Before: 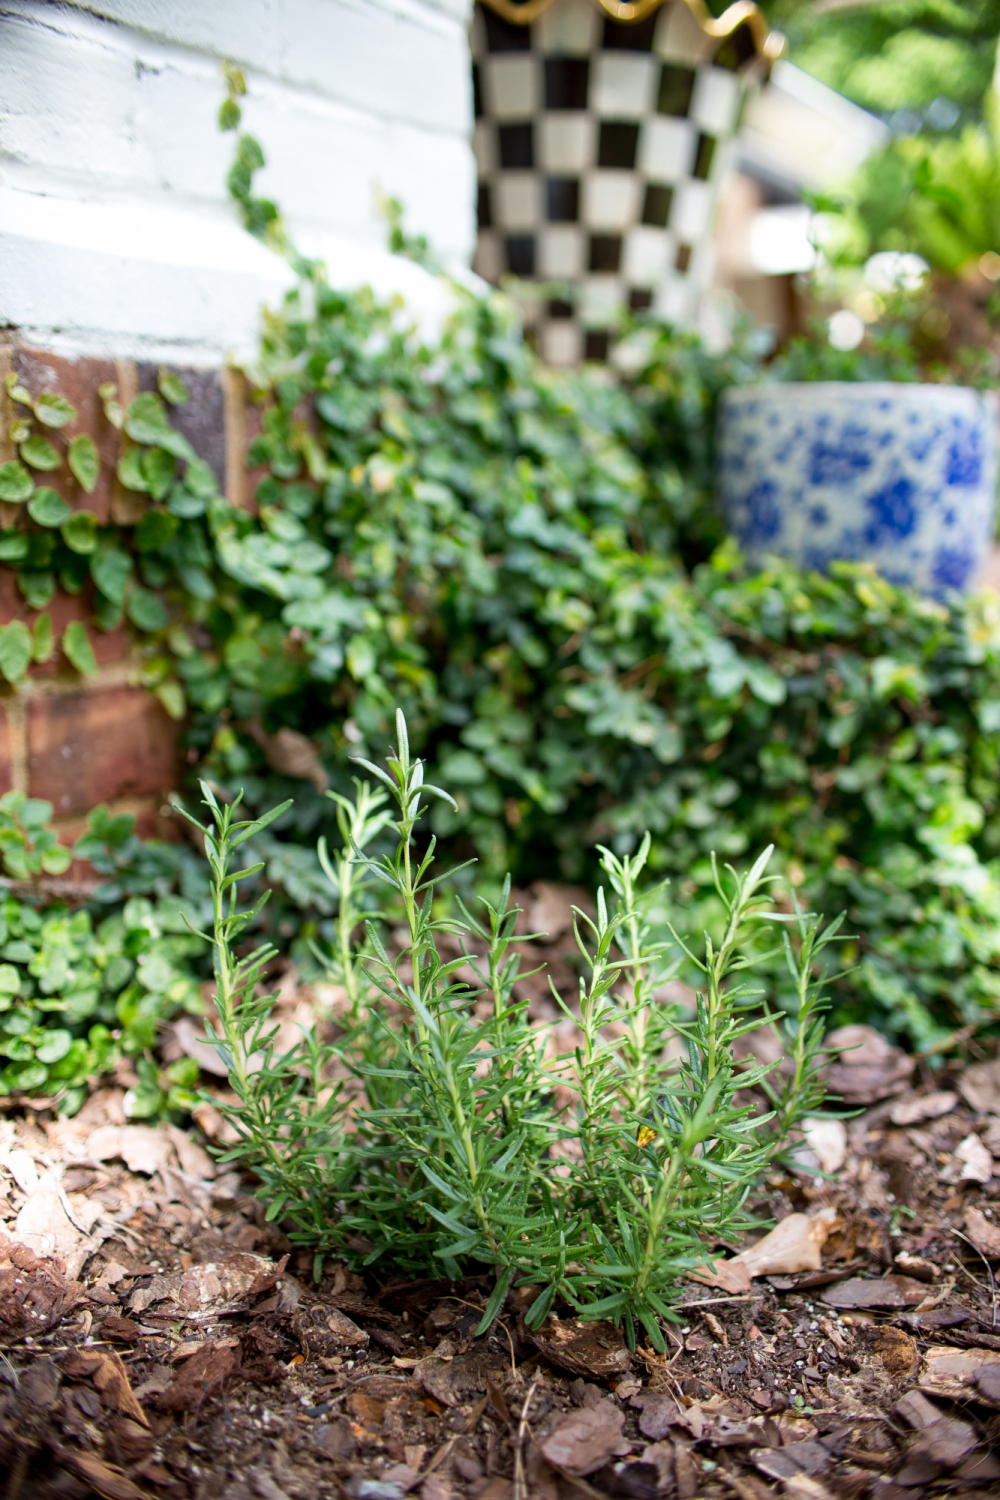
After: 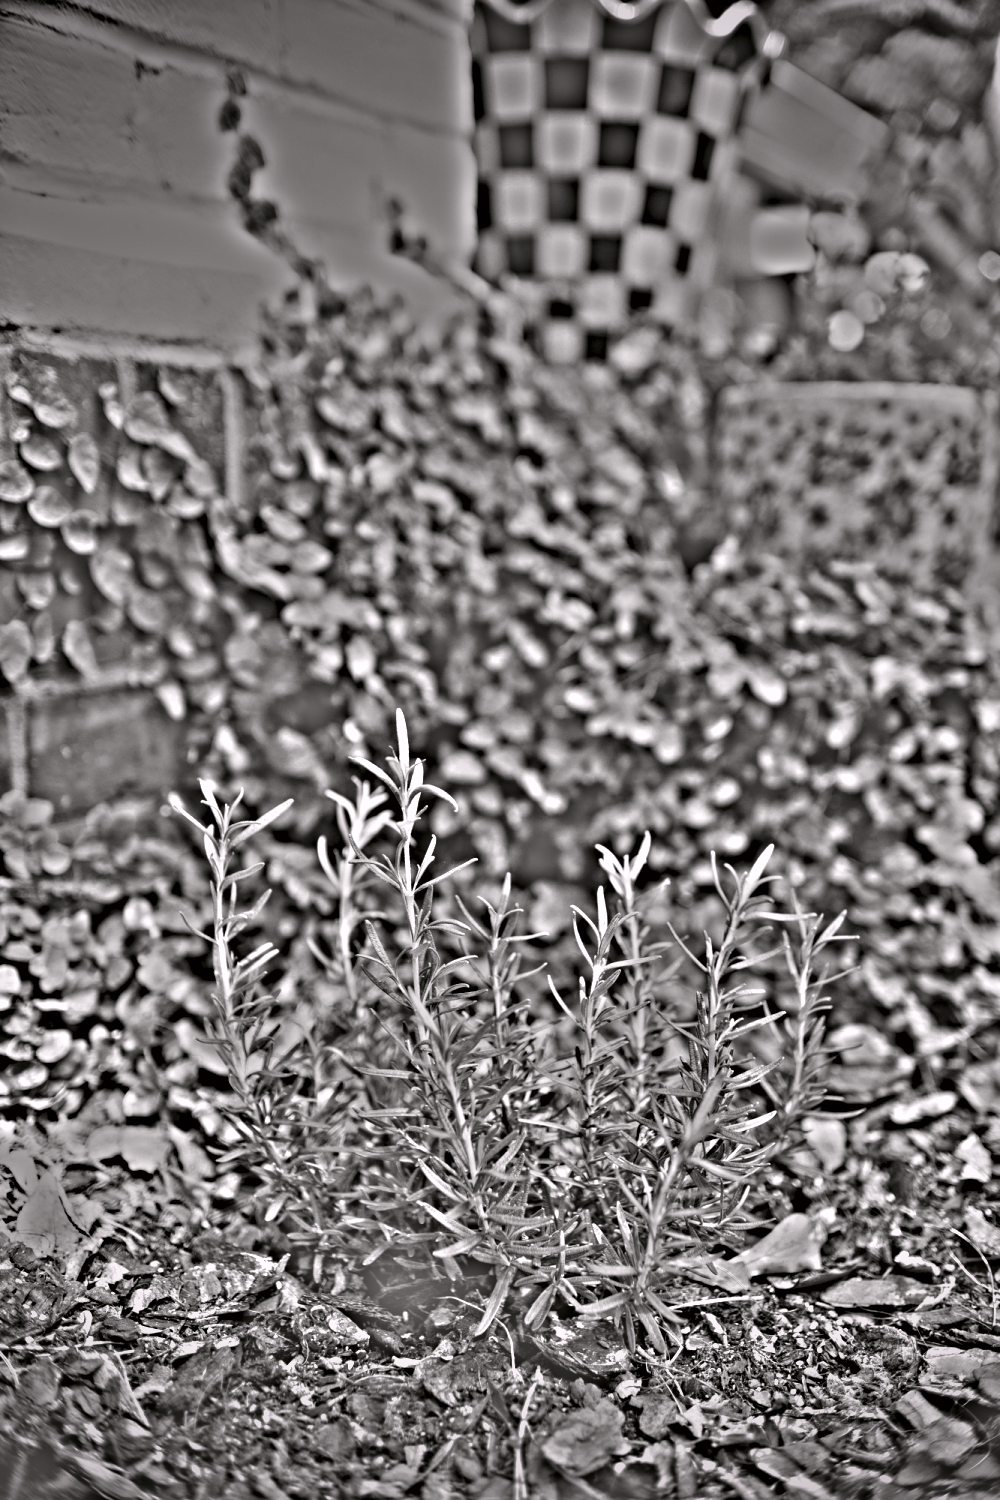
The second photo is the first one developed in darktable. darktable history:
graduated density: hue 238.83°, saturation 50%
highpass: on, module defaults
color correction: highlights a* 3.12, highlights b* -1.55, shadows a* -0.101, shadows b* 2.52, saturation 0.98
vignetting: fall-off start 88.53%, fall-off radius 44.2%, saturation 0.376, width/height ratio 1.161
